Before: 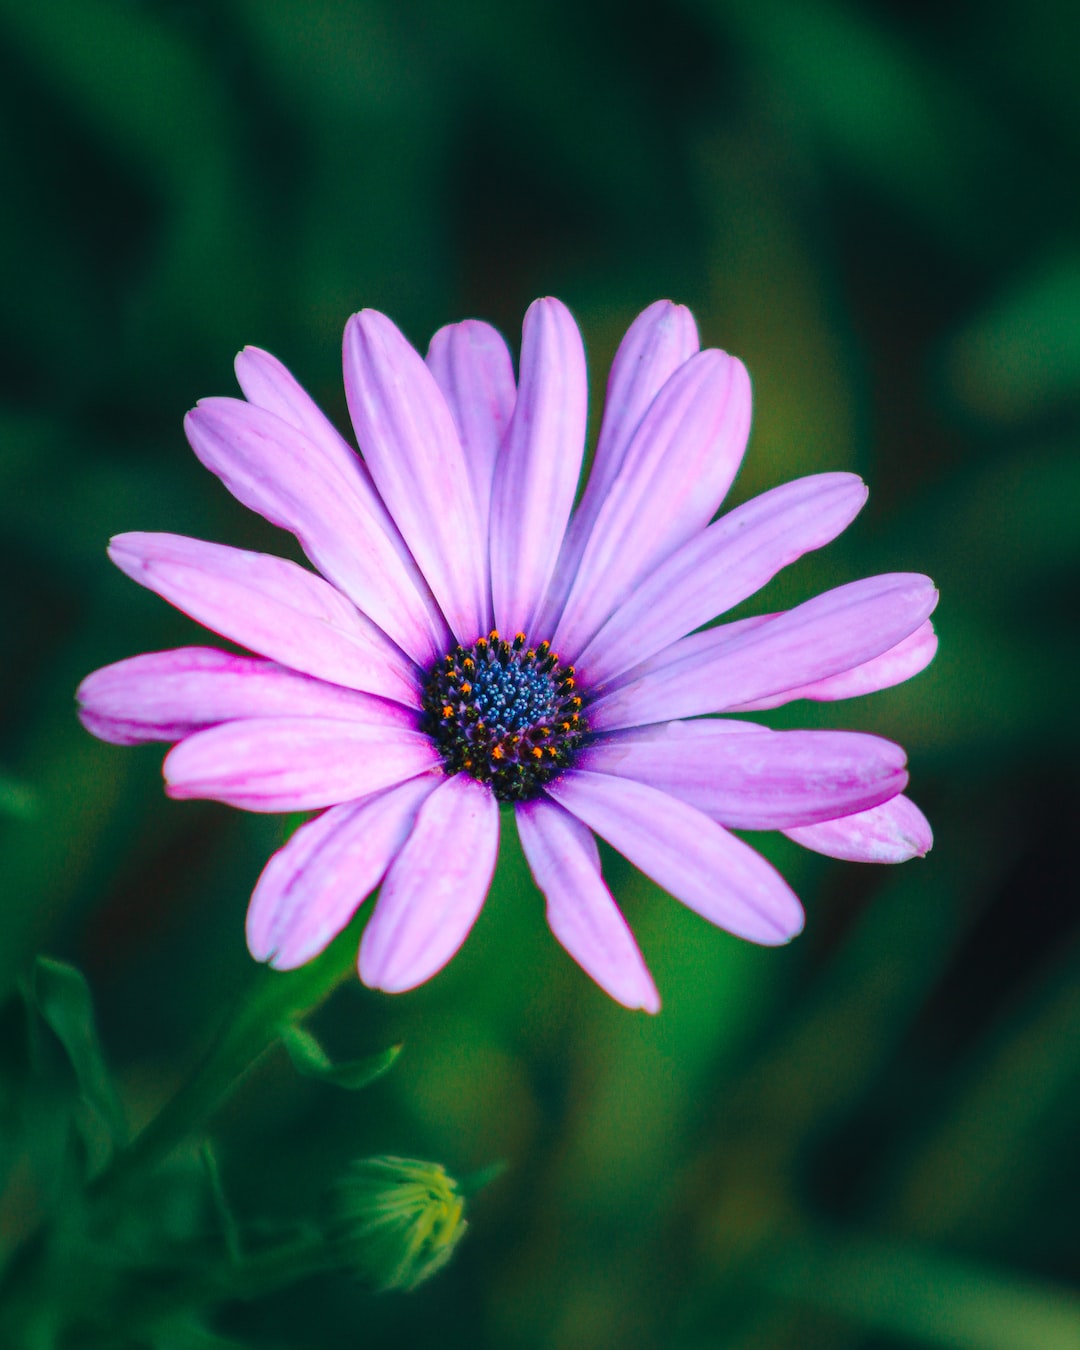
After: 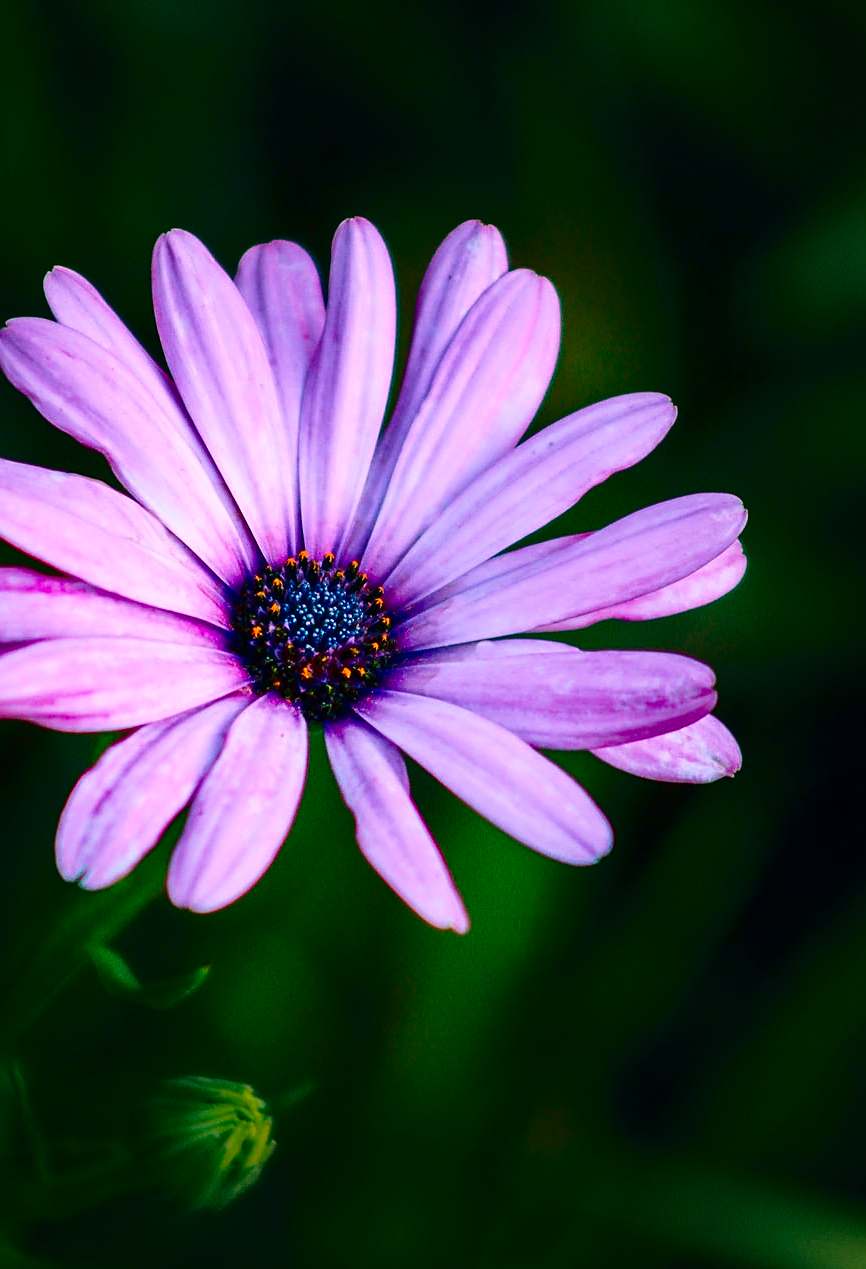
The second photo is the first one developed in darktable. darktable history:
crop and rotate: left 17.869%, top 5.991%, right 1.858%
velvia: on, module defaults
contrast brightness saturation: contrast 0.194, brightness -0.239, saturation 0.11
tone equalizer: mask exposure compensation -0.494 EV
sharpen: on, module defaults
